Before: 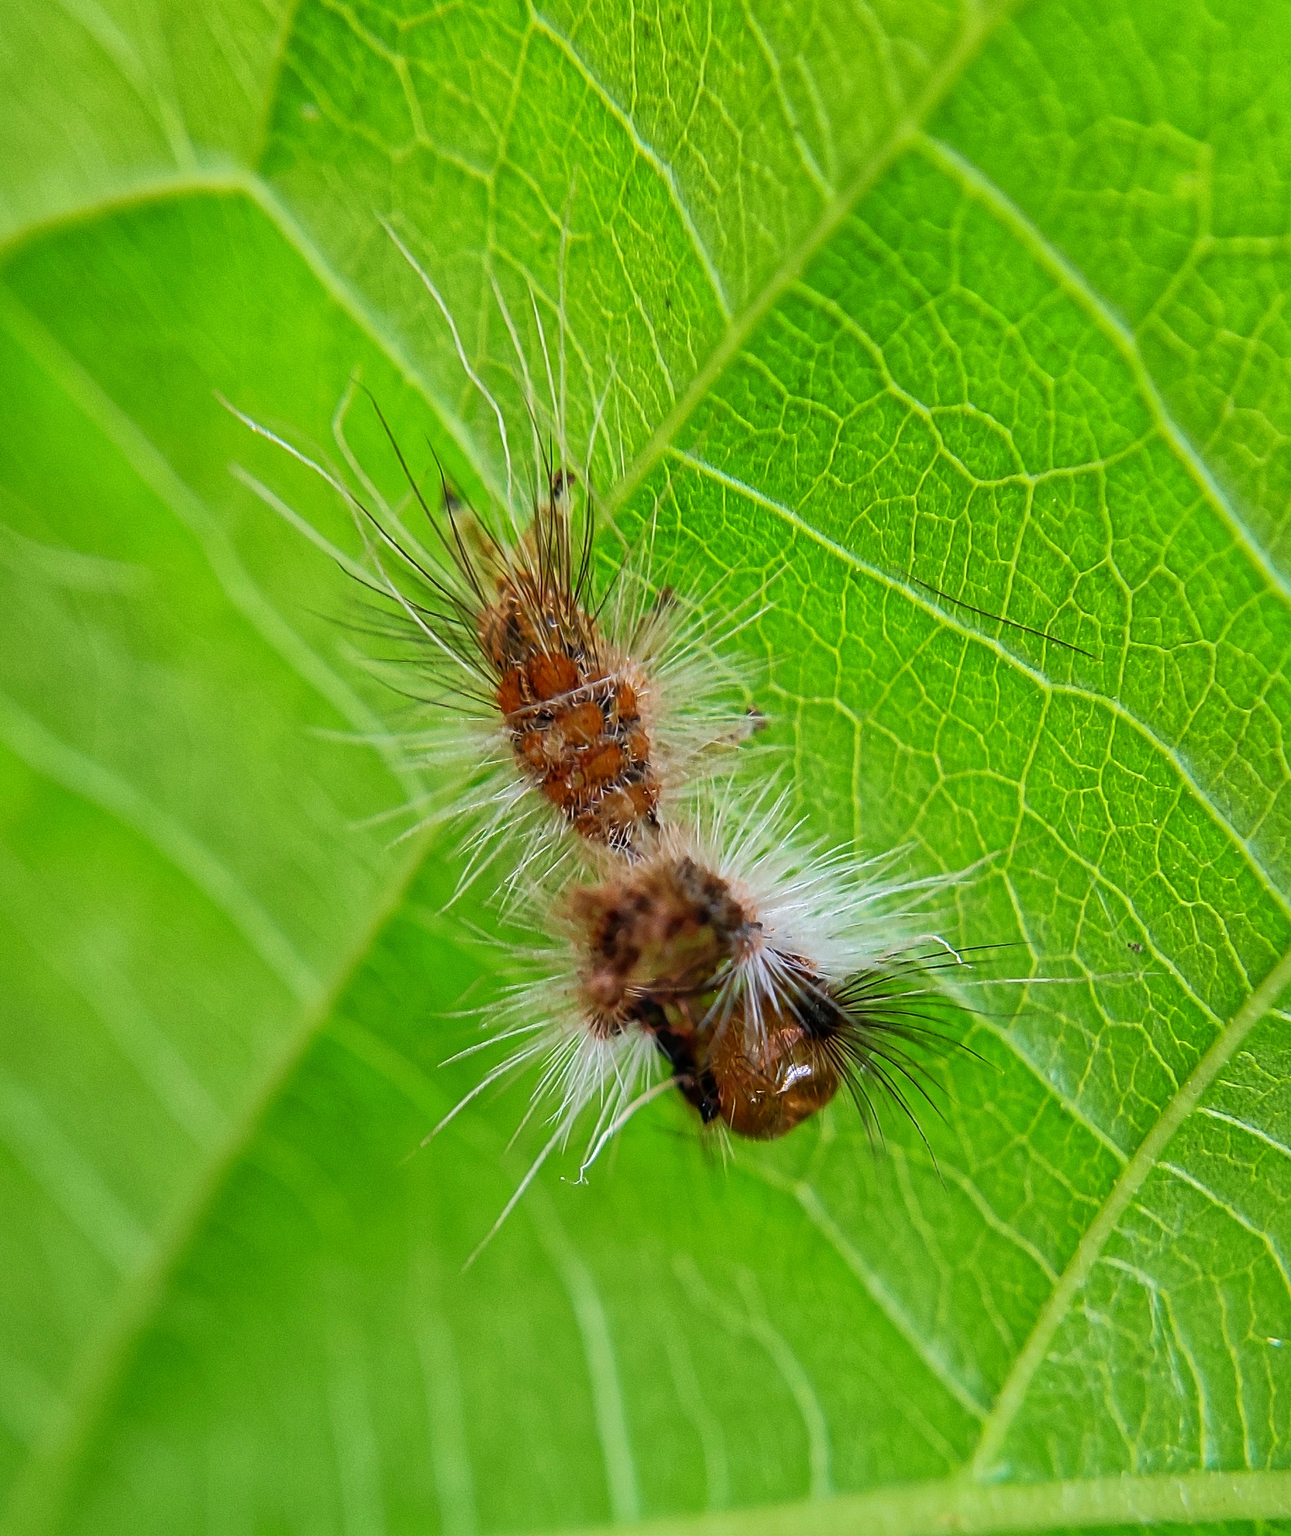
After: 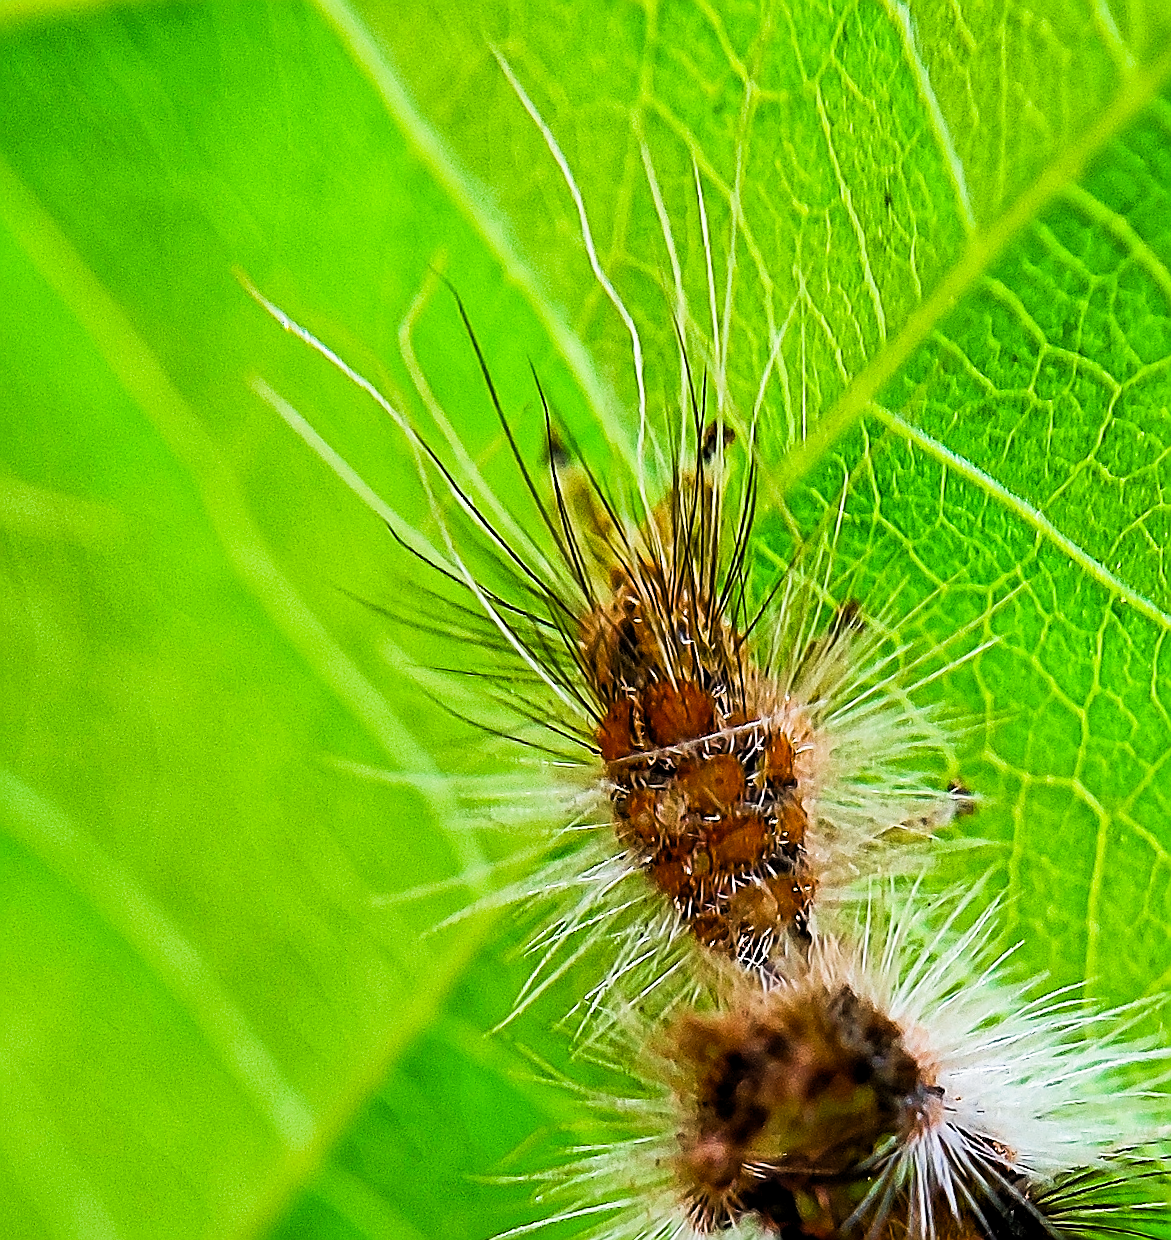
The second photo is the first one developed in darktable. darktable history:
levels: levels [0.016, 0.492, 0.969]
sigmoid: contrast 1.86, skew 0.35
crop and rotate: angle -4.99°, left 2.122%, top 6.945%, right 27.566%, bottom 30.519%
sharpen: radius 1.4, amount 1.25, threshold 0.7
